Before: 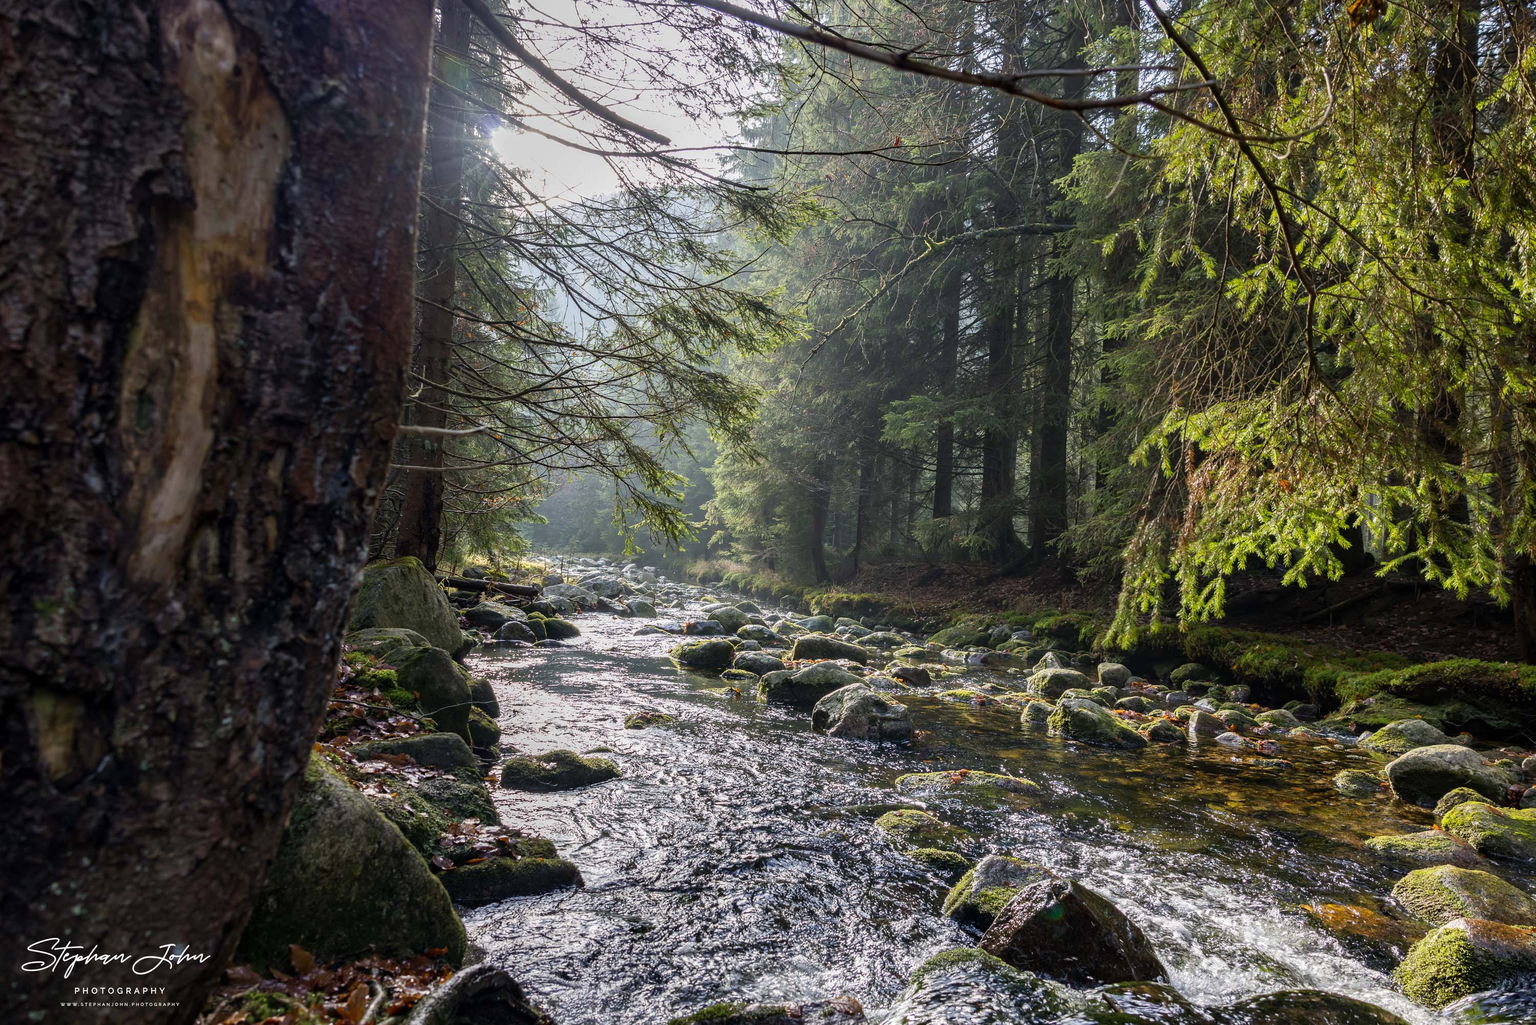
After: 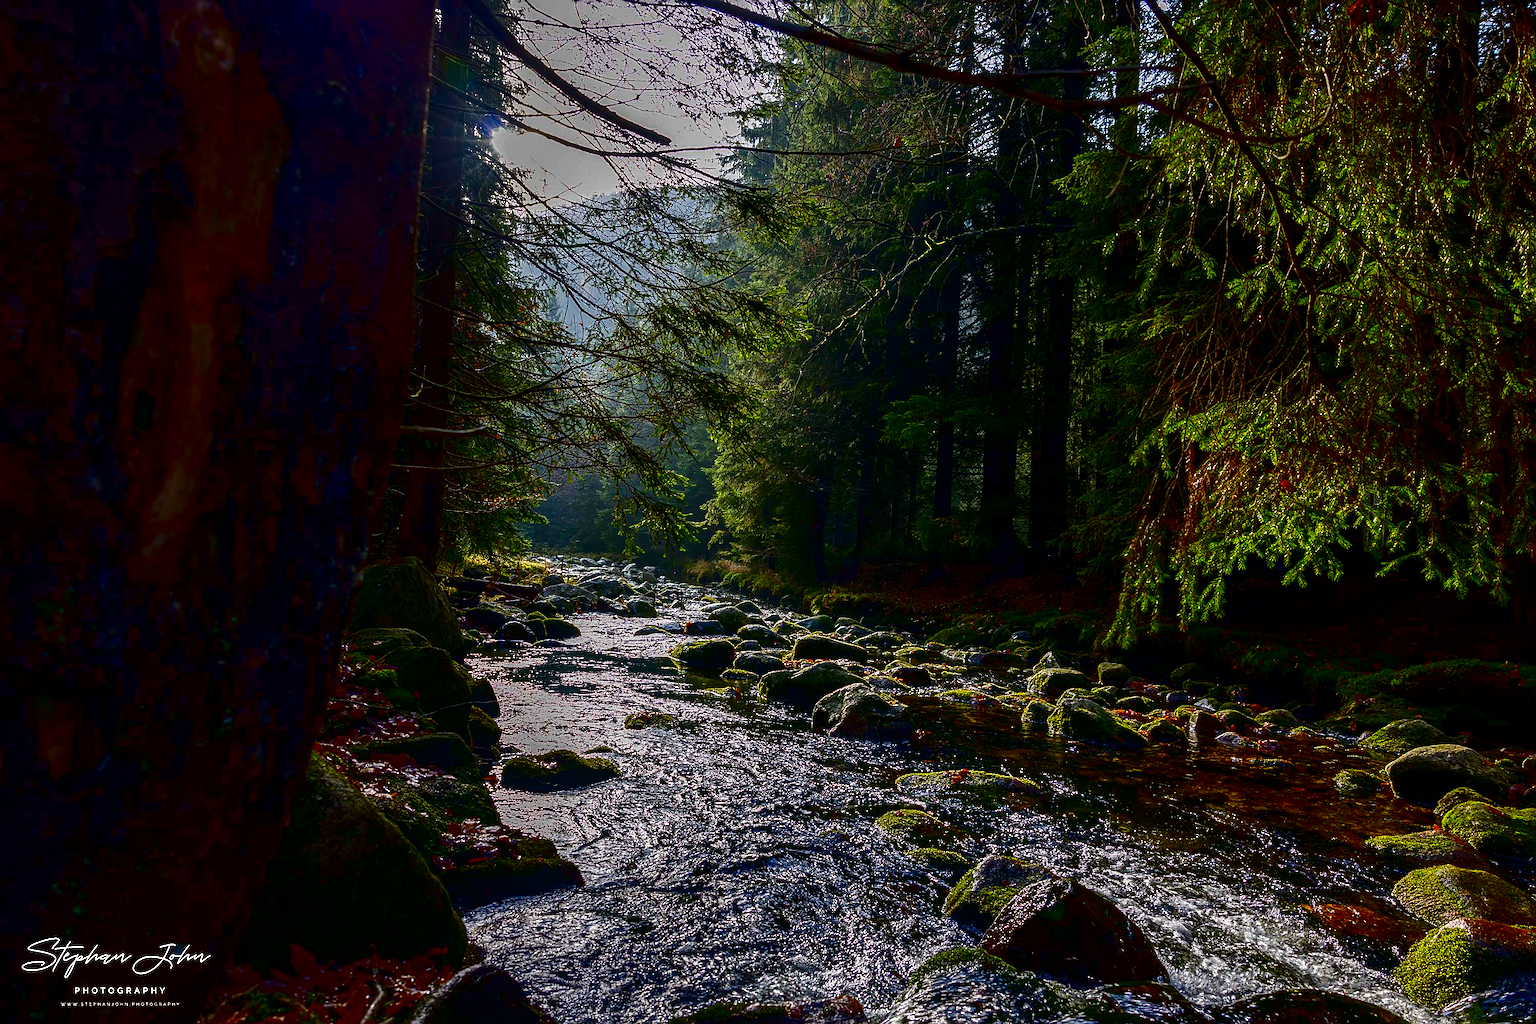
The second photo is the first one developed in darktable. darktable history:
contrast brightness saturation: brightness -0.981, saturation 0.994
sharpen: amount 0.467
local contrast: on, module defaults
